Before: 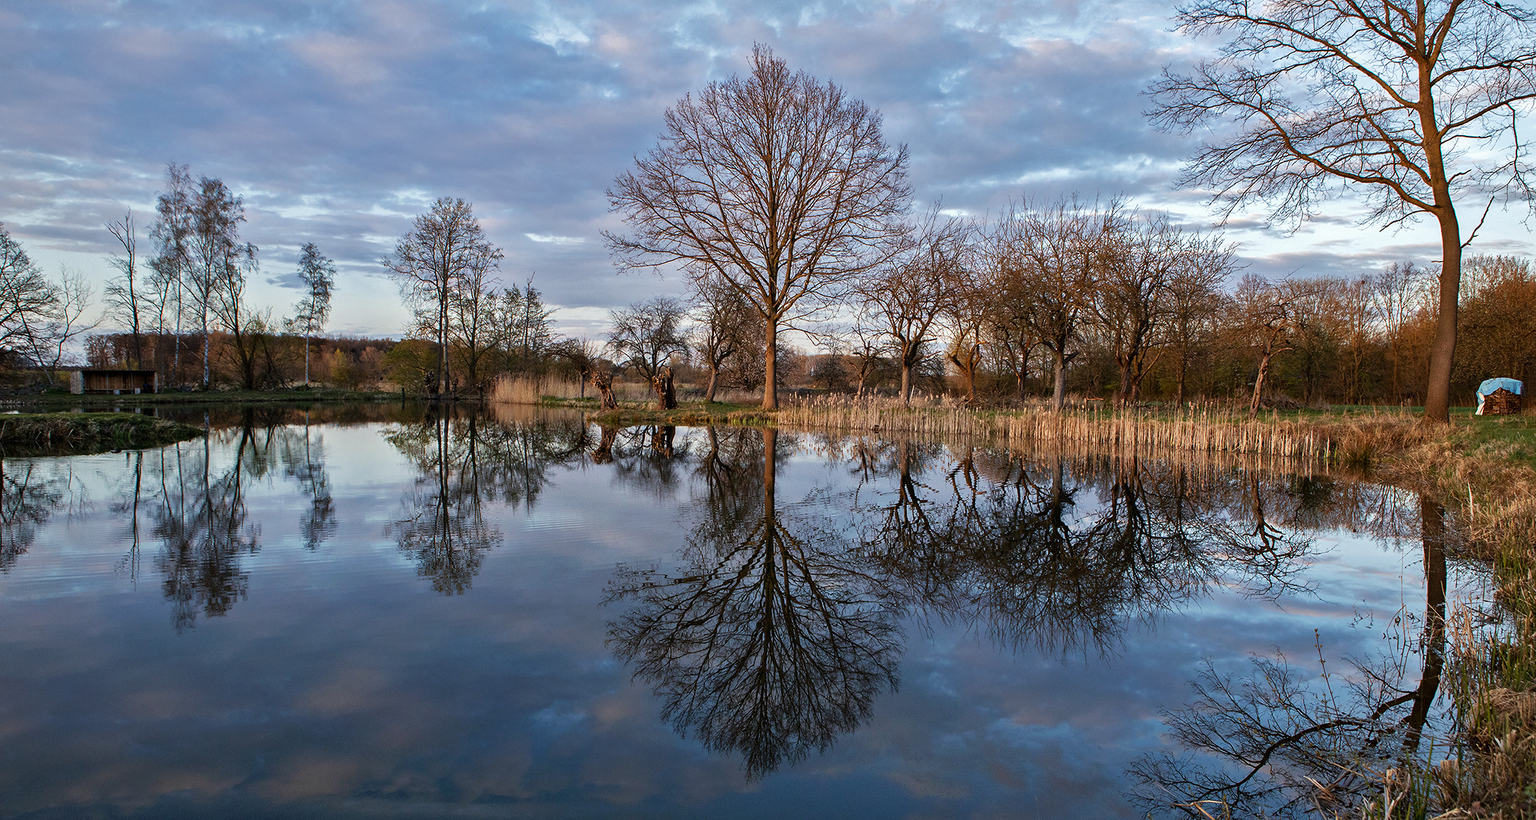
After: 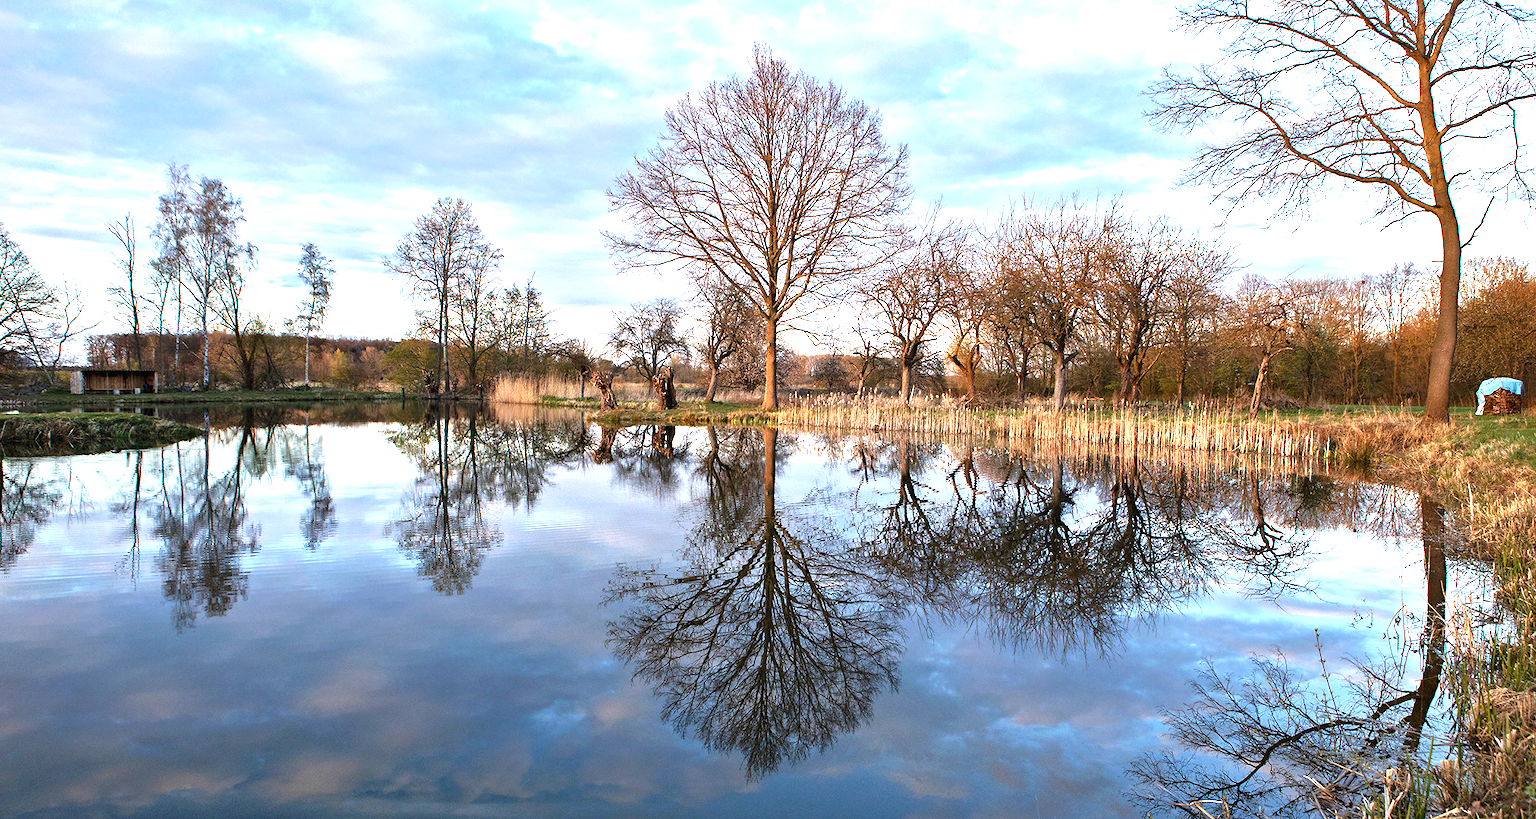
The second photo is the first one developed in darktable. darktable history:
exposure: black level correction 0, exposure 1.452 EV, compensate highlight preservation false
